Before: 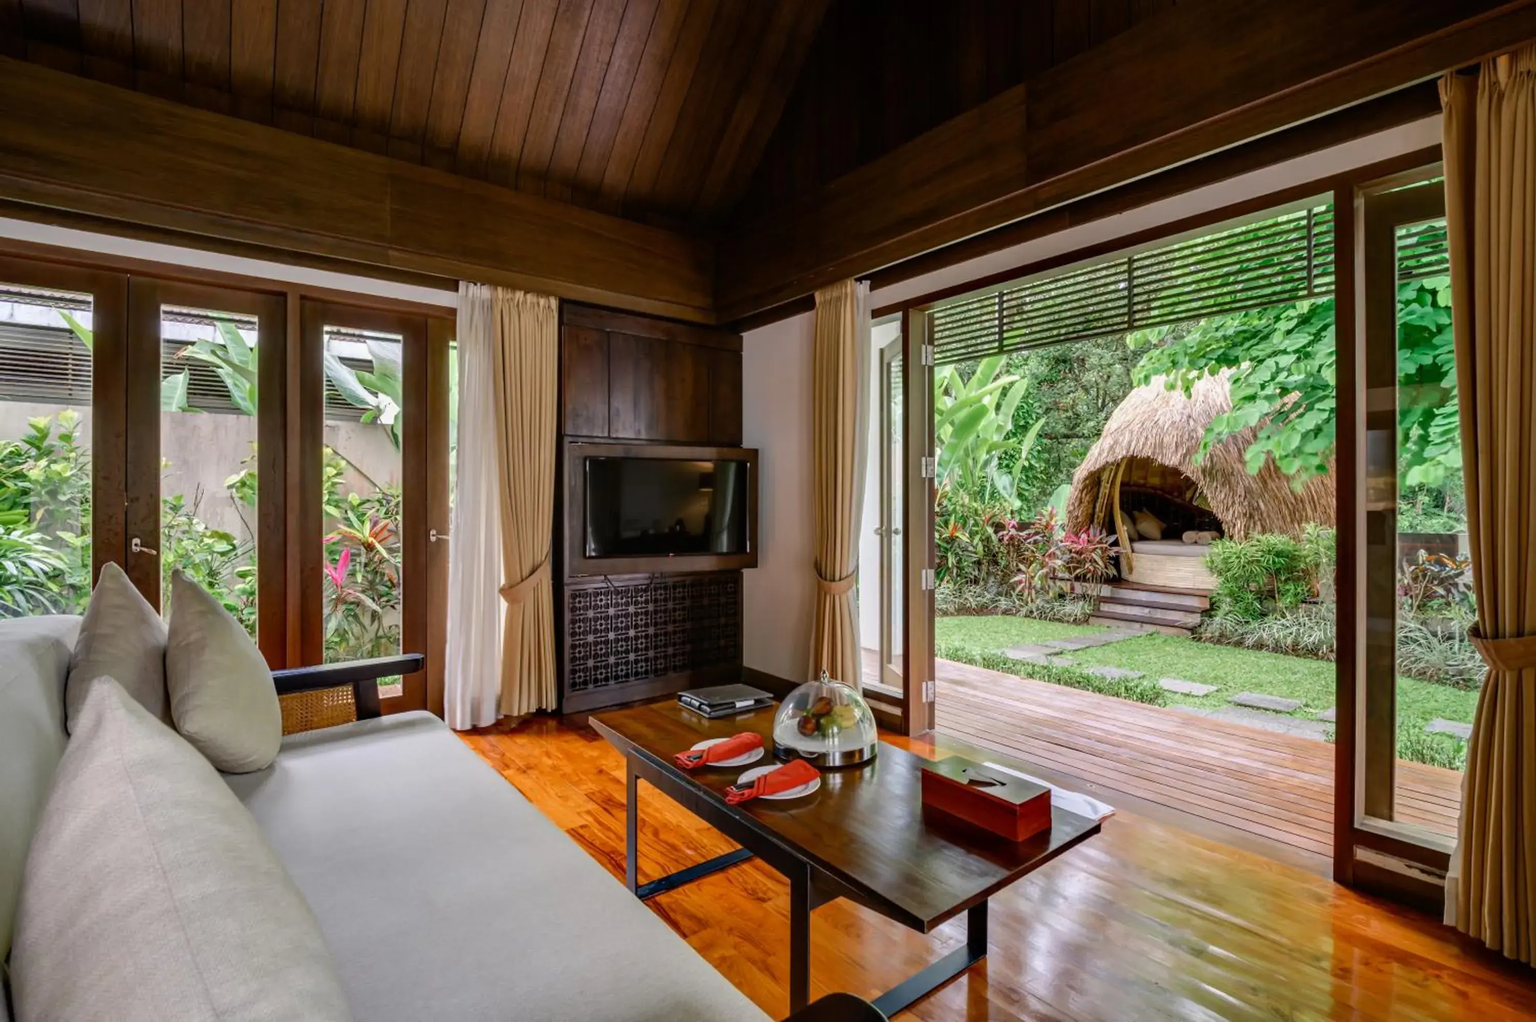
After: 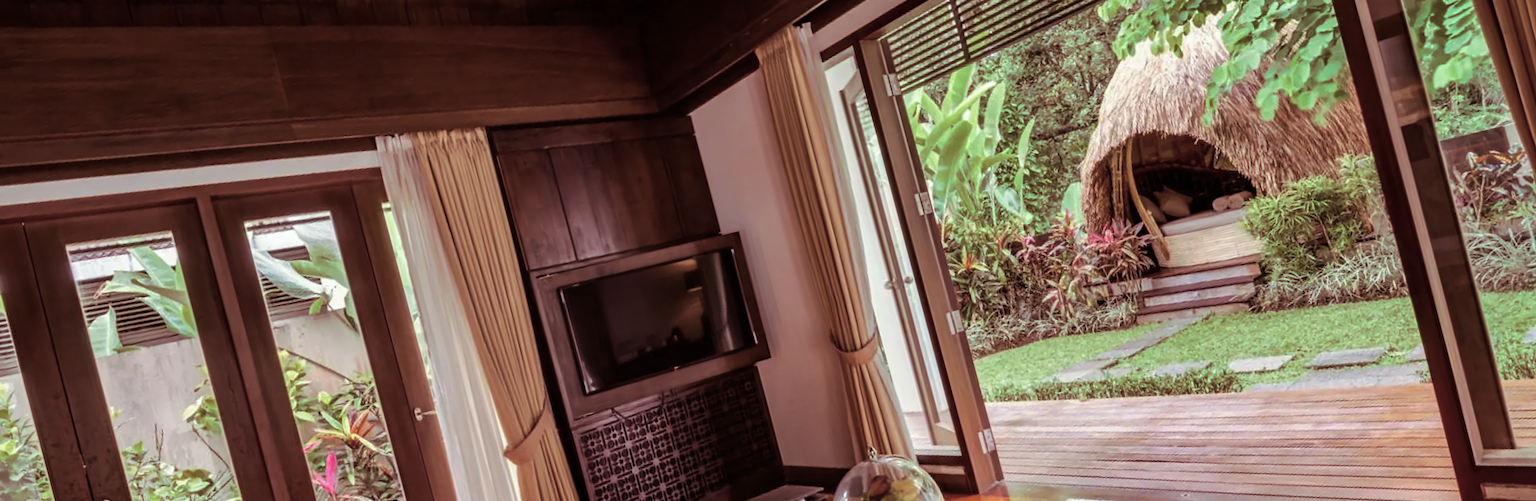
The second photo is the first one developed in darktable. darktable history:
split-toning: on, module defaults
rotate and perspective: rotation -14.8°, crop left 0.1, crop right 0.903, crop top 0.25, crop bottom 0.748
crop: top 11.166%, bottom 22.168%
shadows and highlights: shadows 12, white point adjustment 1.2, soften with gaussian
